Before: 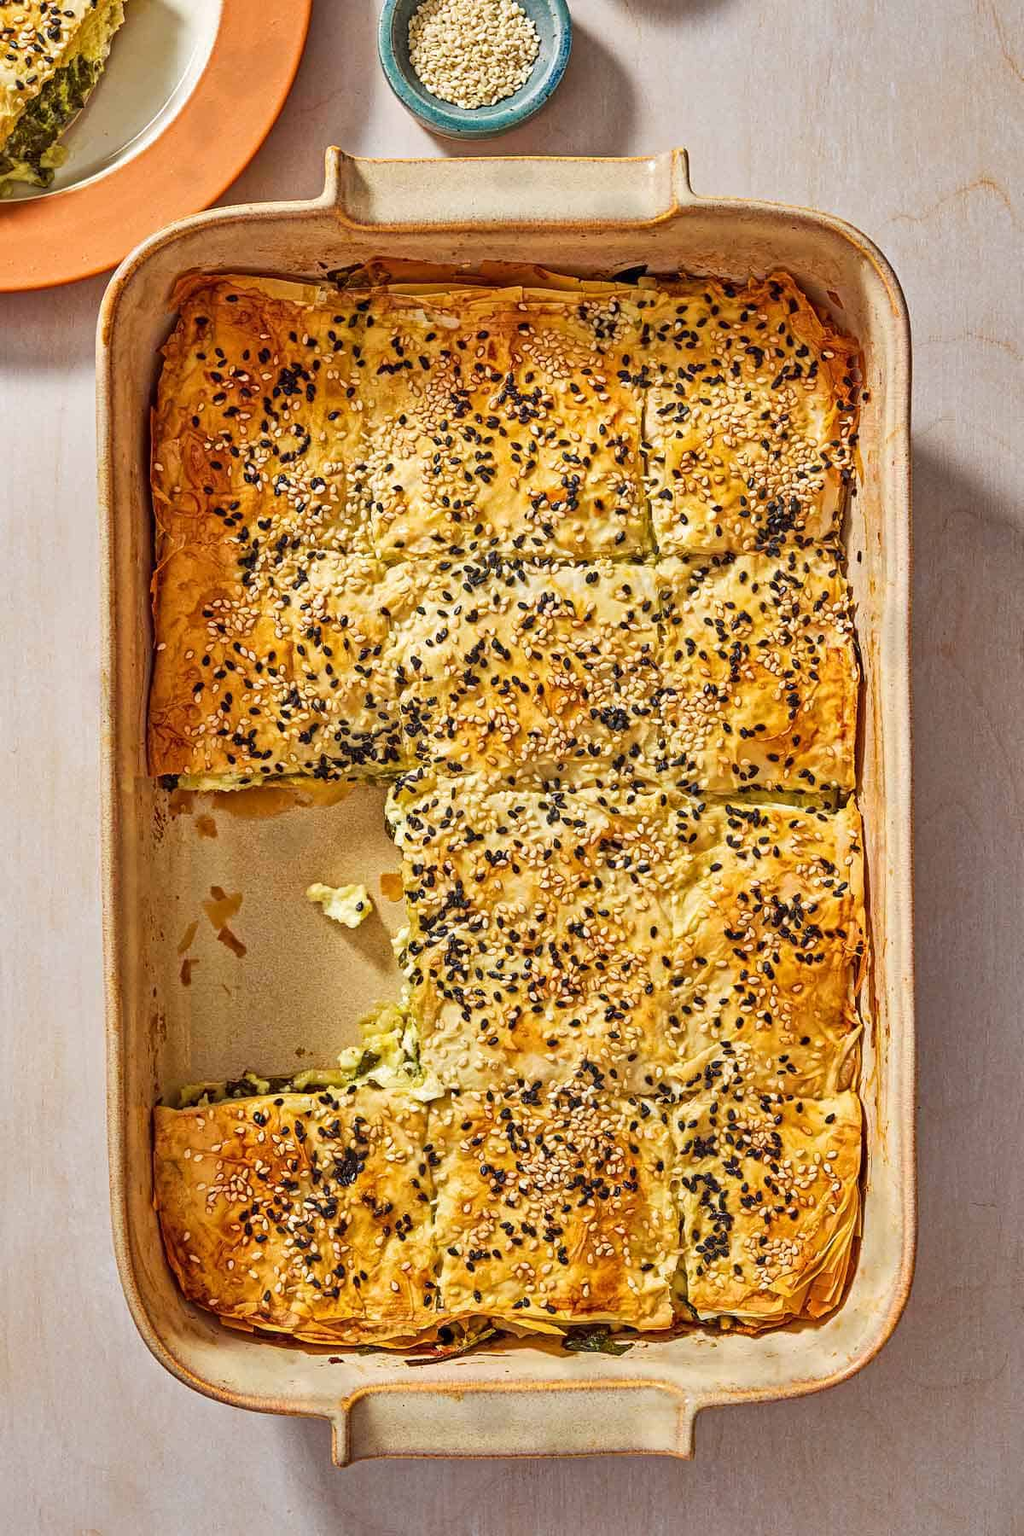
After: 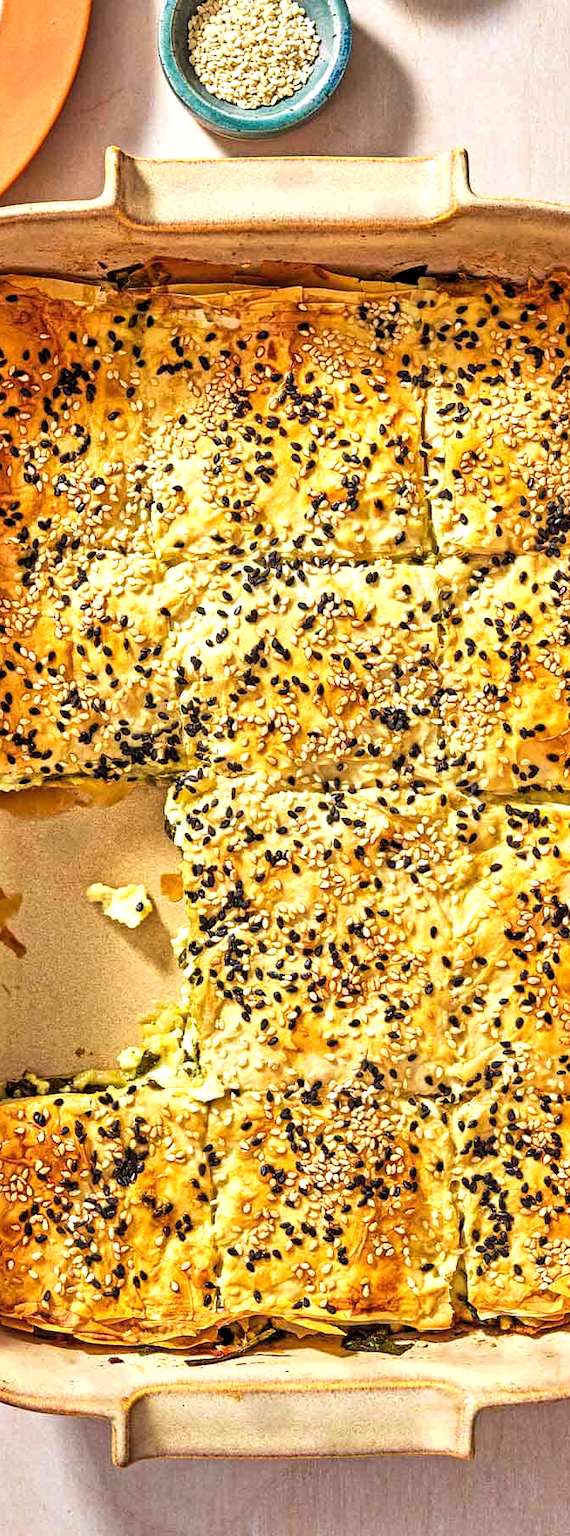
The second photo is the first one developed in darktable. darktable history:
velvia: strength 21.54%
crop: left 21.529%, right 22.68%
exposure: exposure 0.341 EV, compensate exposure bias true, compensate highlight preservation false
levels: levels [0.062, 0.494, 0.925]
